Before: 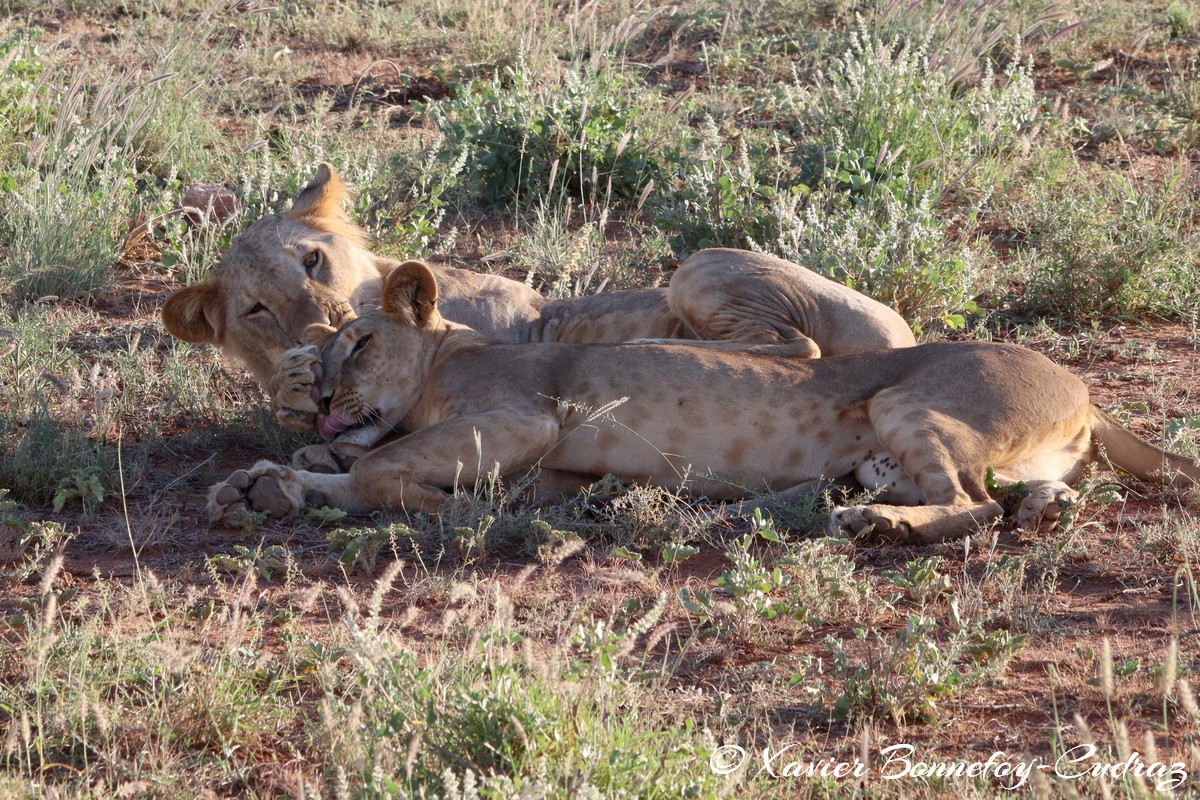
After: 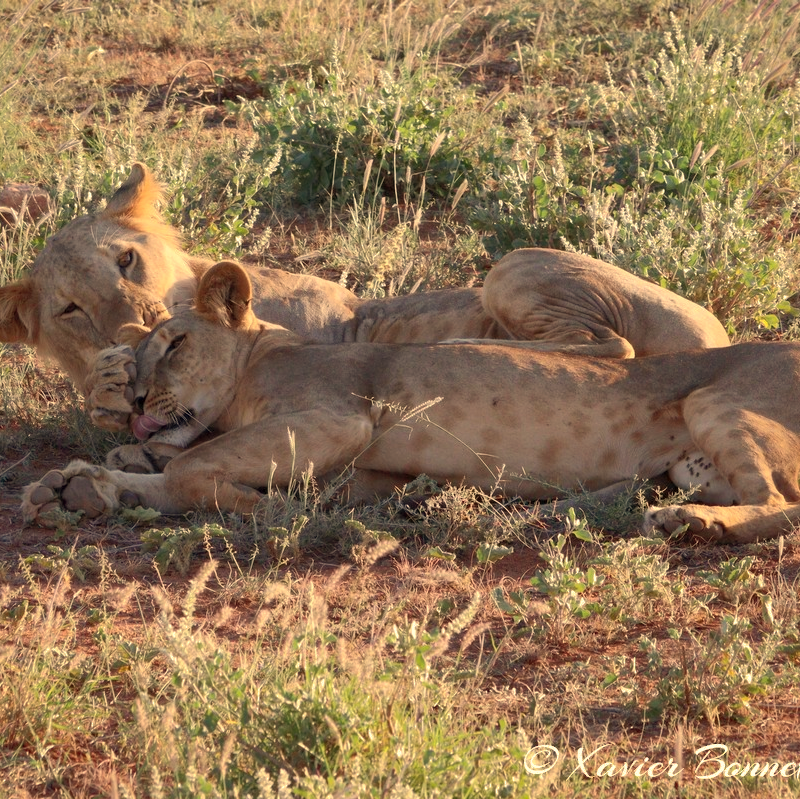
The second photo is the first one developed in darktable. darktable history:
shadows and highlights: on, module defaults
white balance: red 1.123, blue 0.83
crop and rotate: left 15.546%, right 17.787%
